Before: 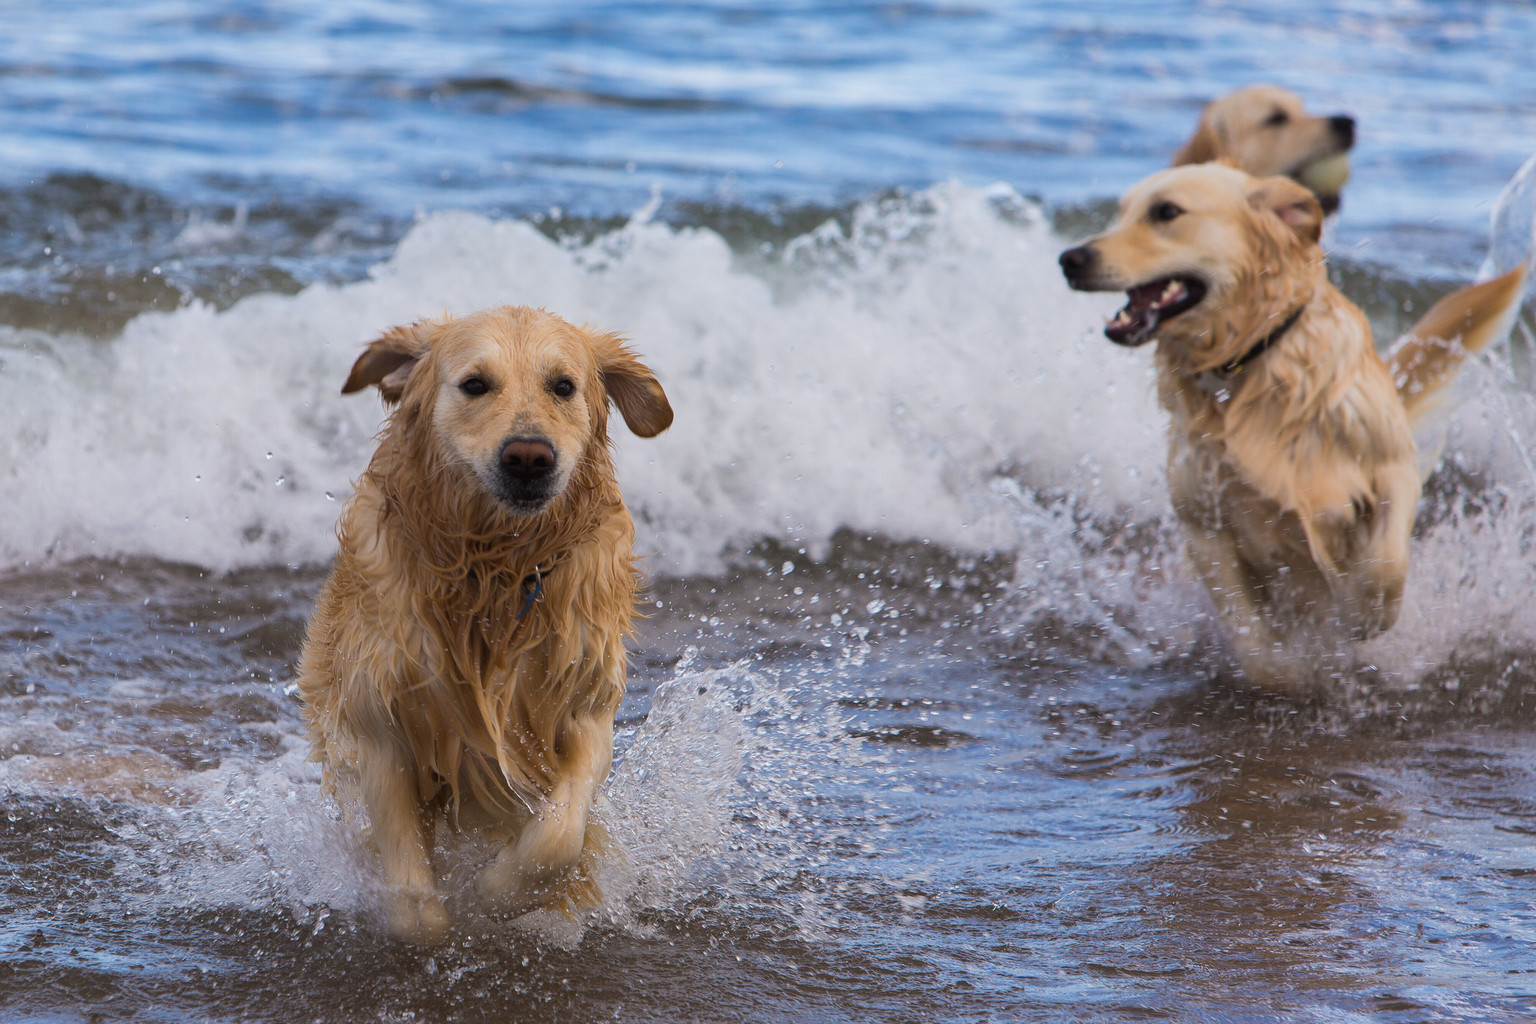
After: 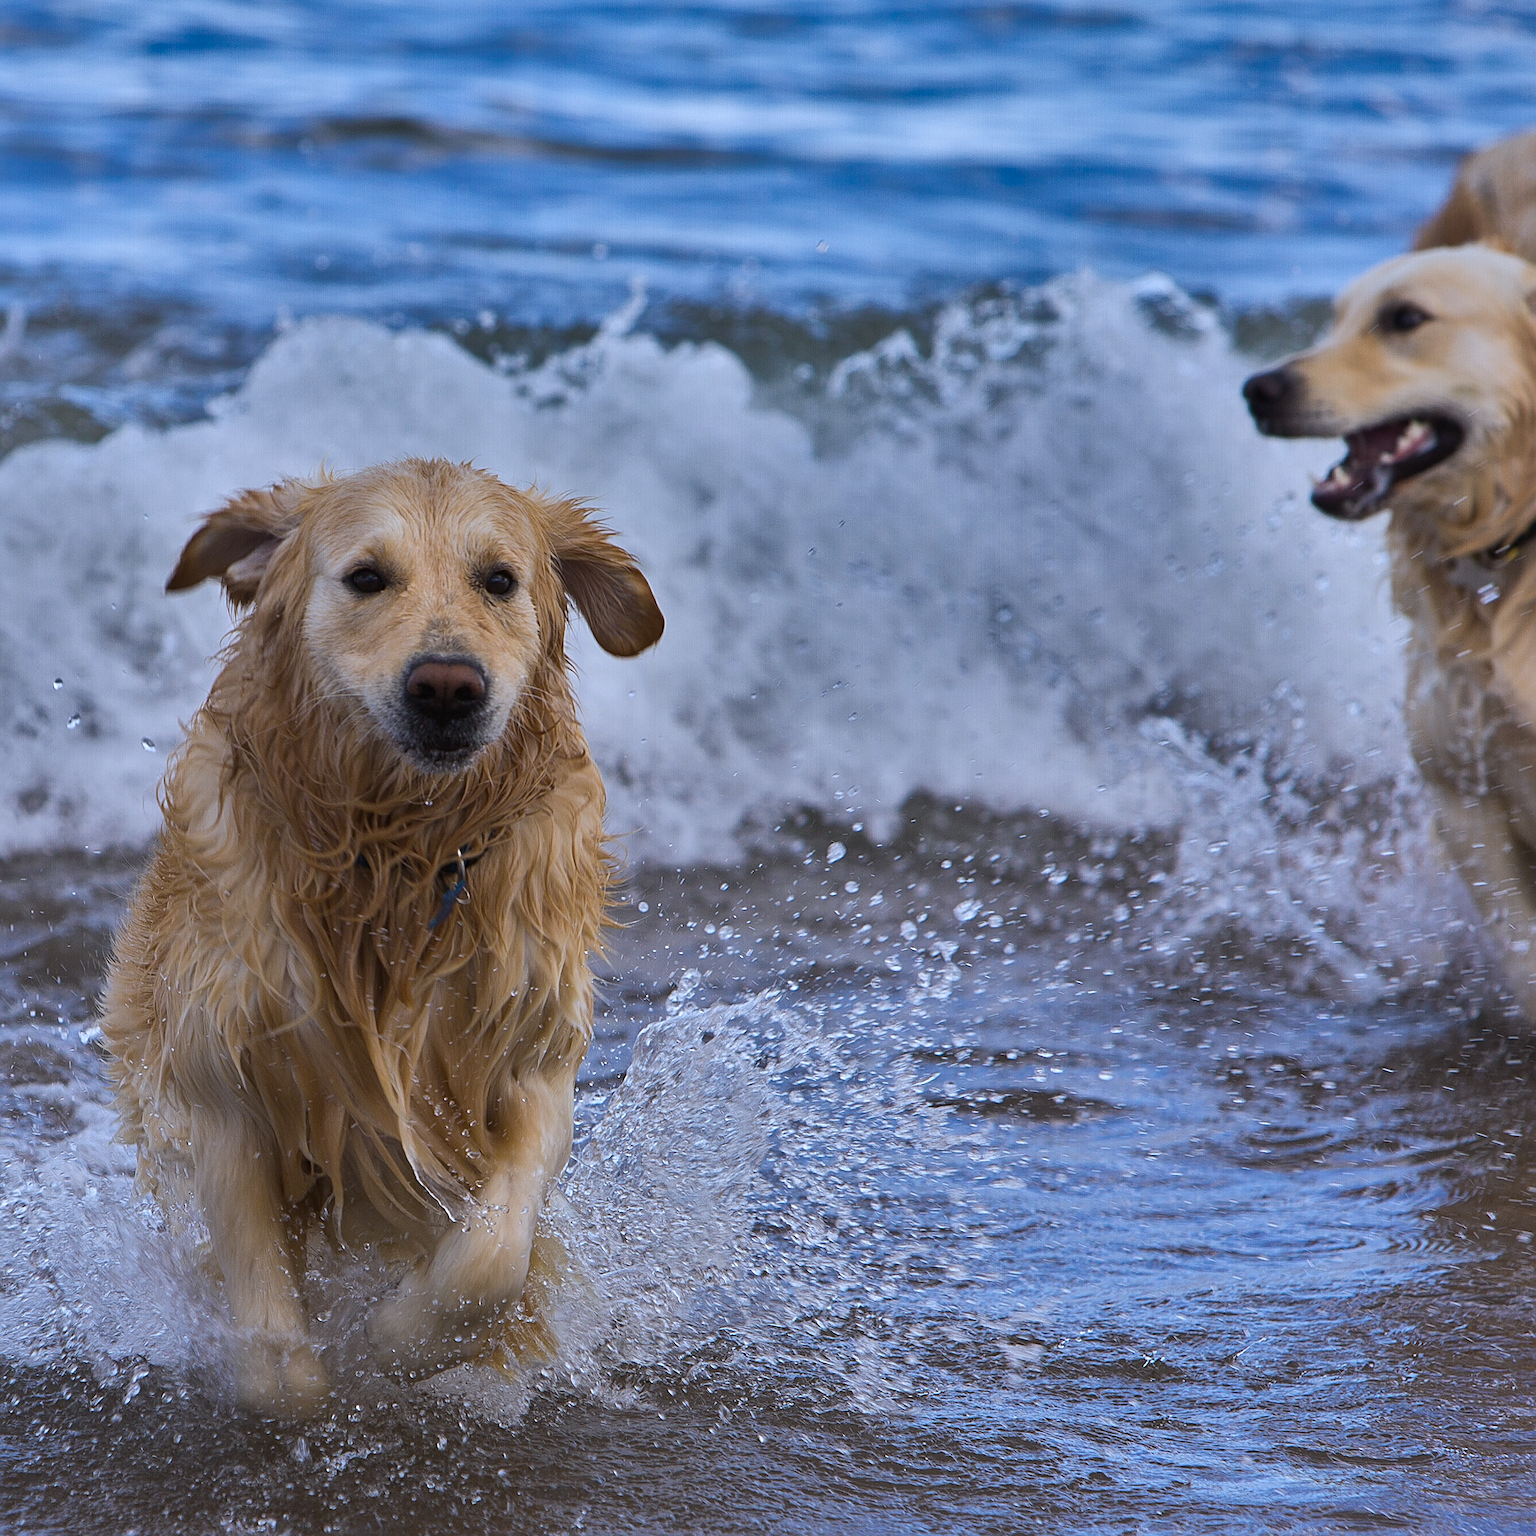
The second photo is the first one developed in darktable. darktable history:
sharpen: on, module defaults
crop and rotate: left 15.055%, right 18.278%
white balance: red 0.931, blue 1.11
shadows and highlights: shadows 19.13, highlights -83.41, soften with gaussian
